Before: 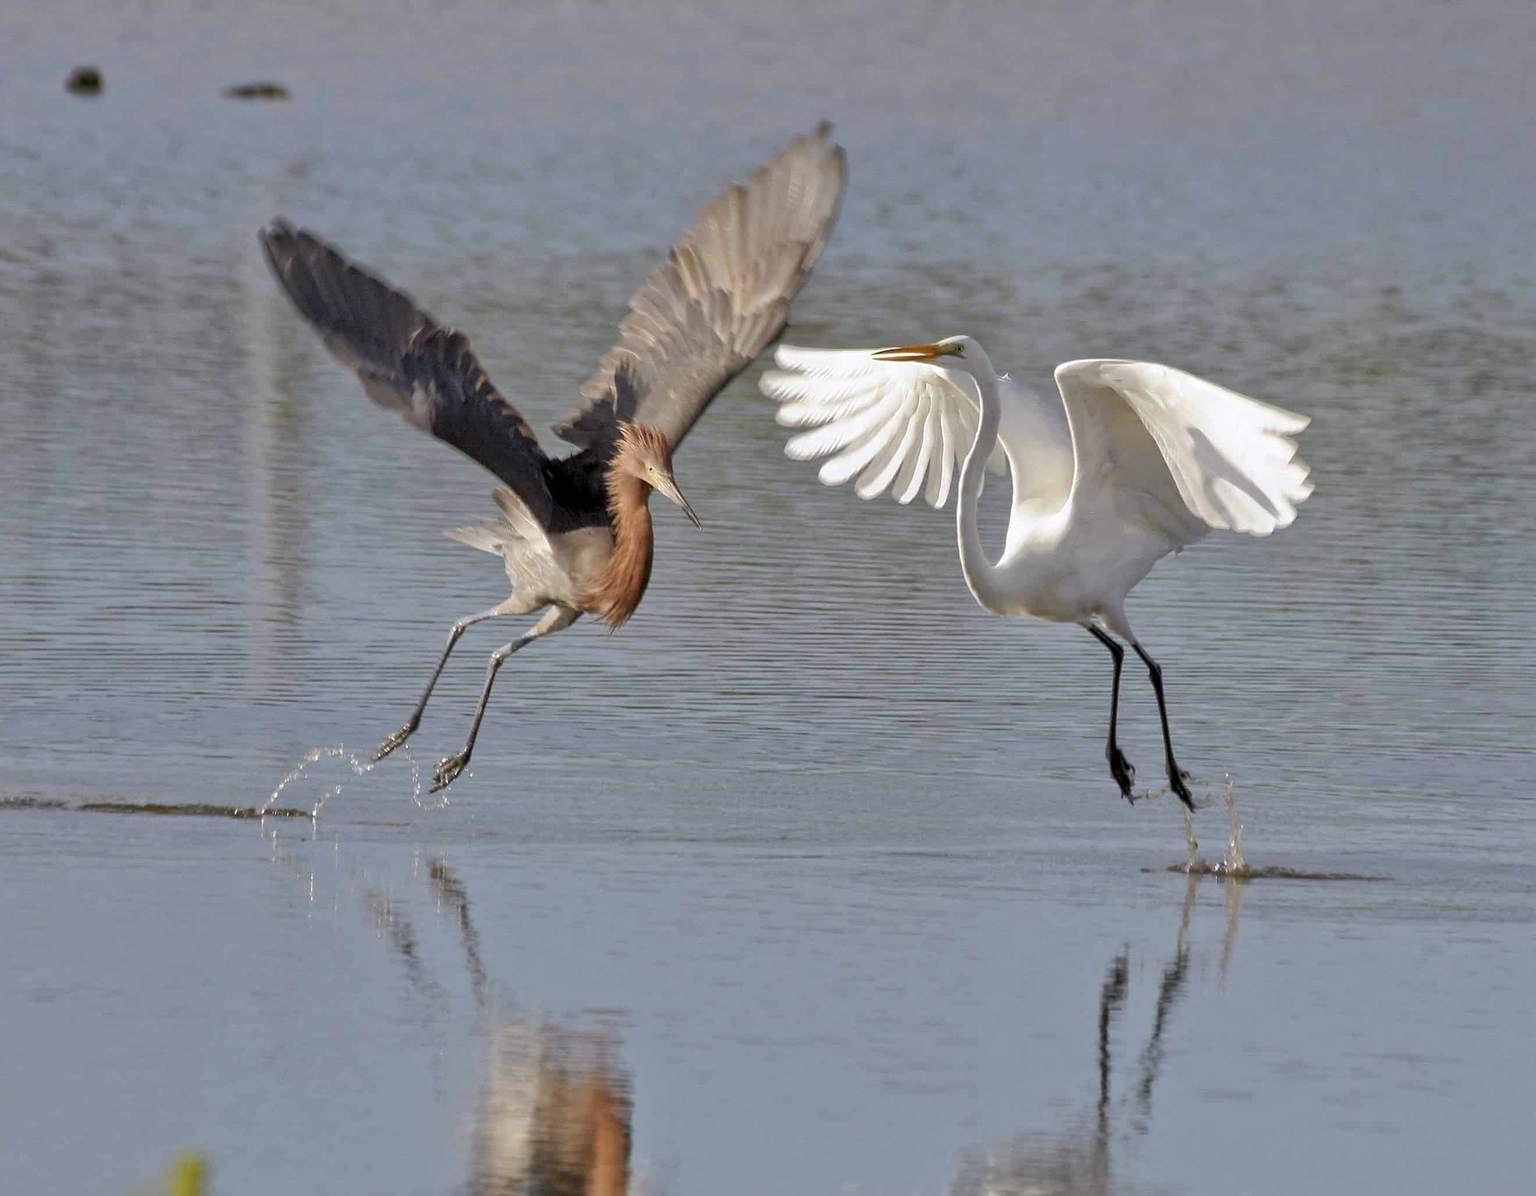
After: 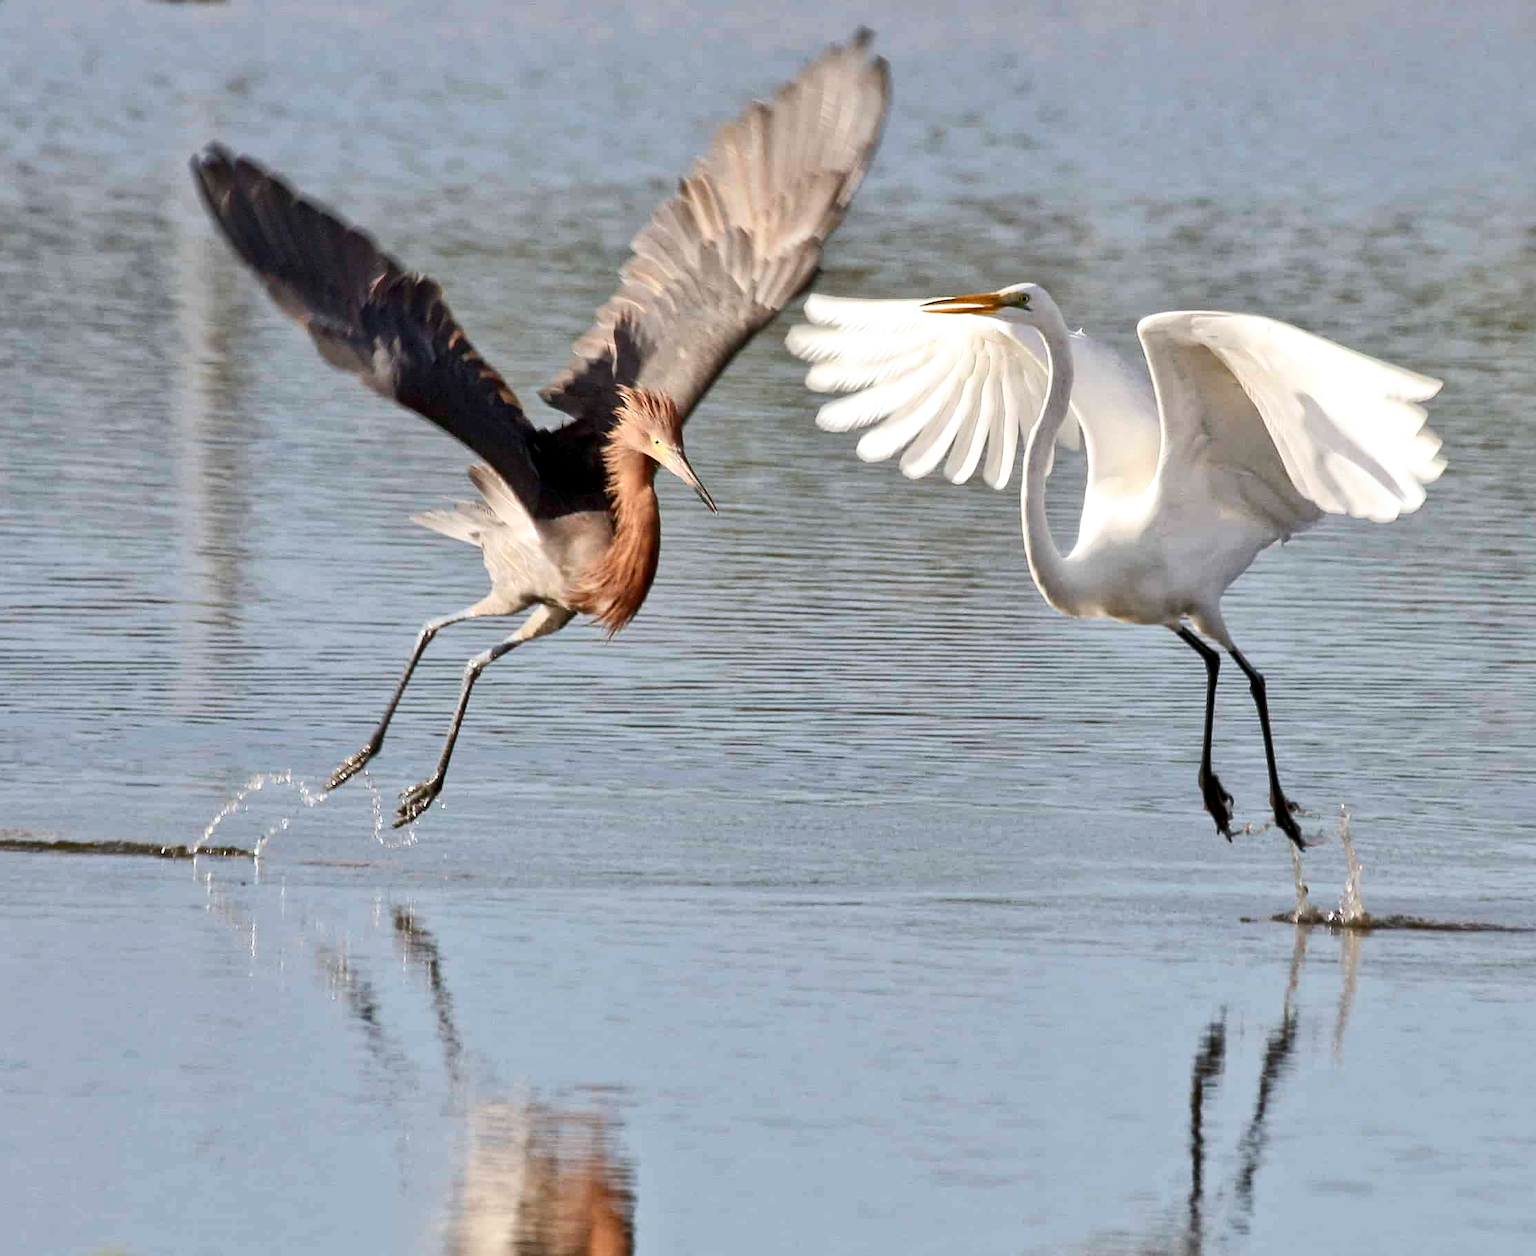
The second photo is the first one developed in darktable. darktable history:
tone equalizer: on, module defaults
crop: left 6.446%, top 8.188%, right 9.538%, bottom 3.548%
exposure: exposure 0.207 EV, compensate highlight preservation false
contrast brightness saturation: contrast 0.28
